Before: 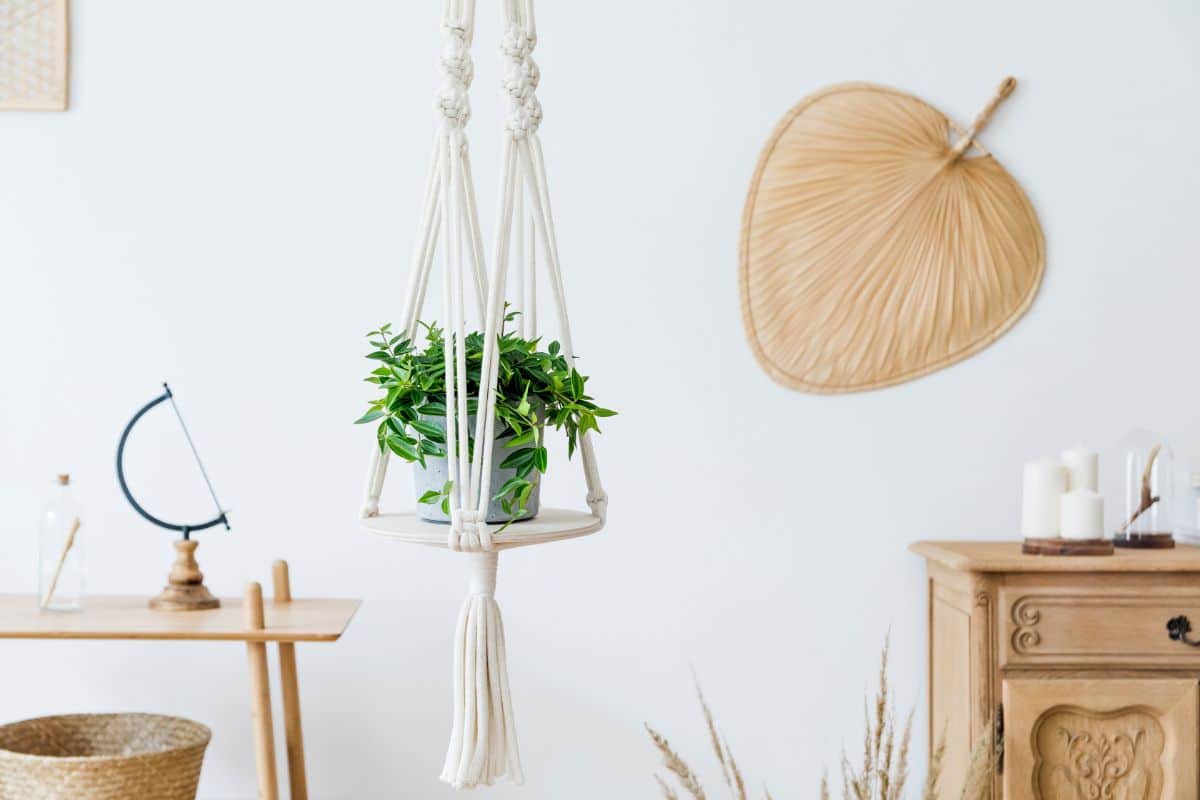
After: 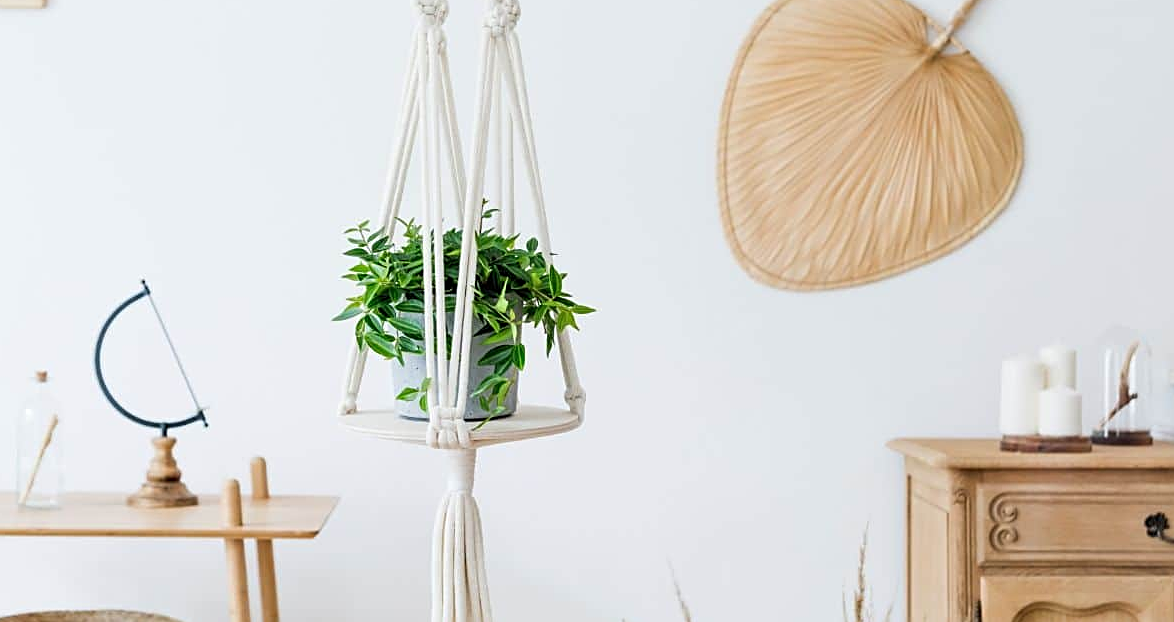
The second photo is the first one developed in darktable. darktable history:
sharpen: on, module defaults
crop and rotate: left 1.865%, top 12.894%, right 0.22%, bottom 9.318%
